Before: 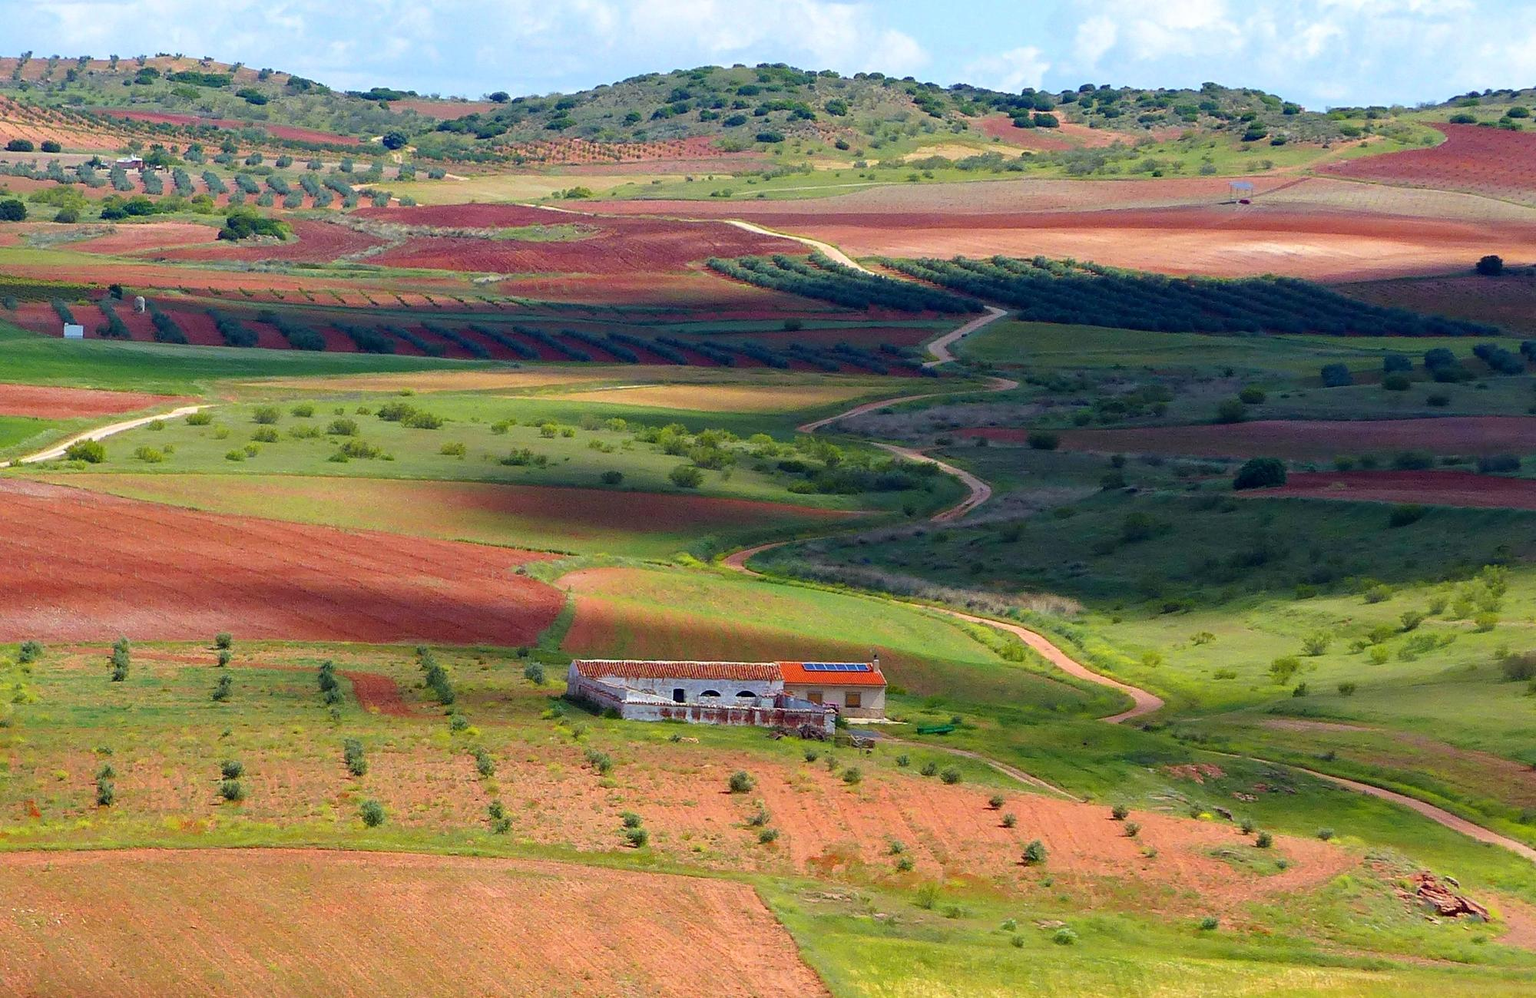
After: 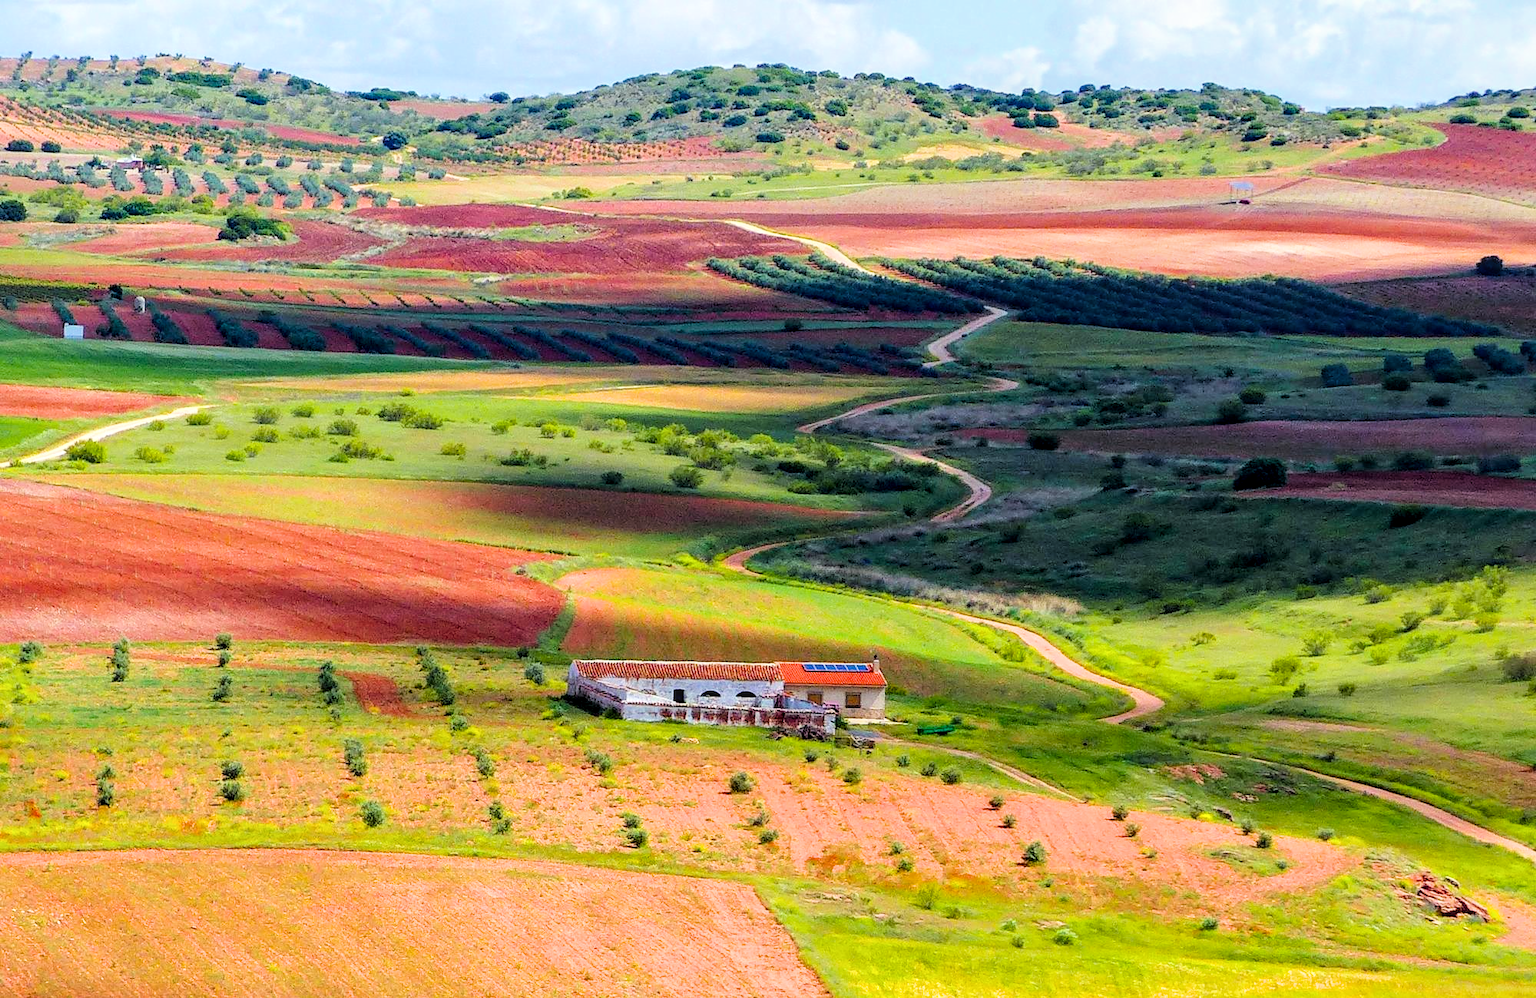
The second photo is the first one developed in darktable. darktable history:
color balance rgb: perceptual saturation grading › global saturation 20%, global vibrance 10%
filmic rgb: black relative exposure -5 EV, white relative exposure 3.5 EV, hardness 3.19, contrast 1.3
local contrast: on, module defaults
exposure "scene-referred default": black level correction 0, exposure 0.7 EV, compensate exposure bias true, compensate highlight preservation false
